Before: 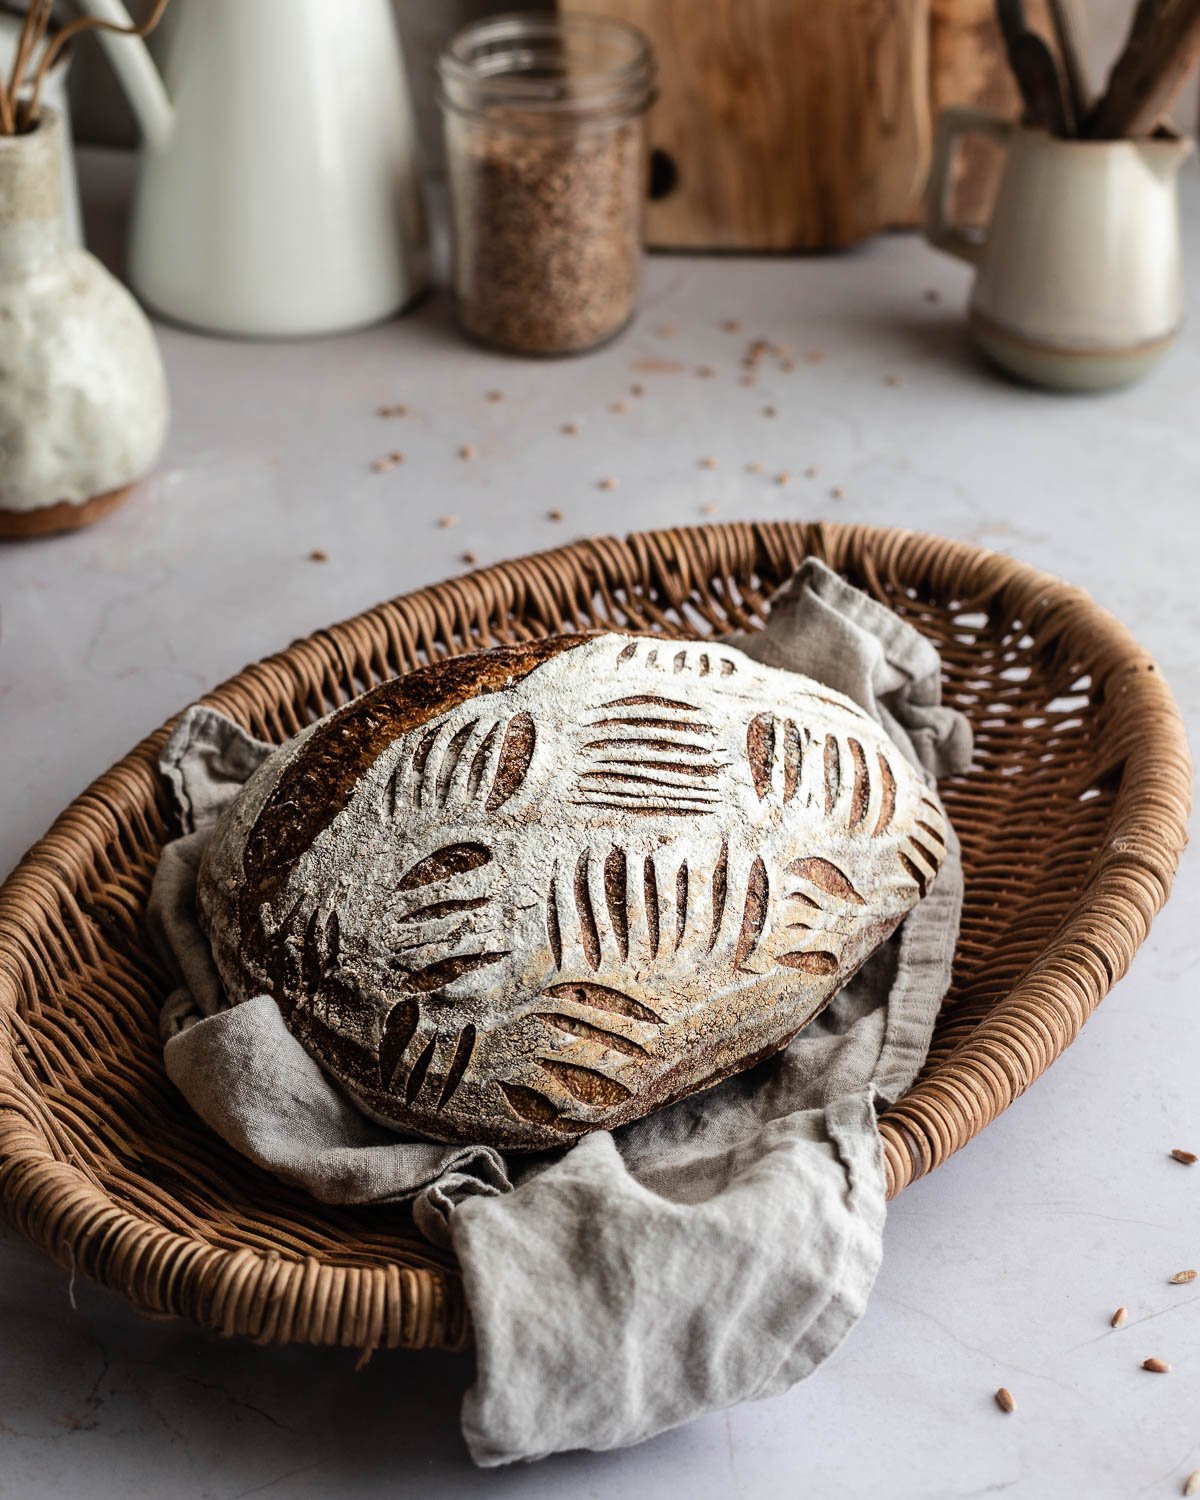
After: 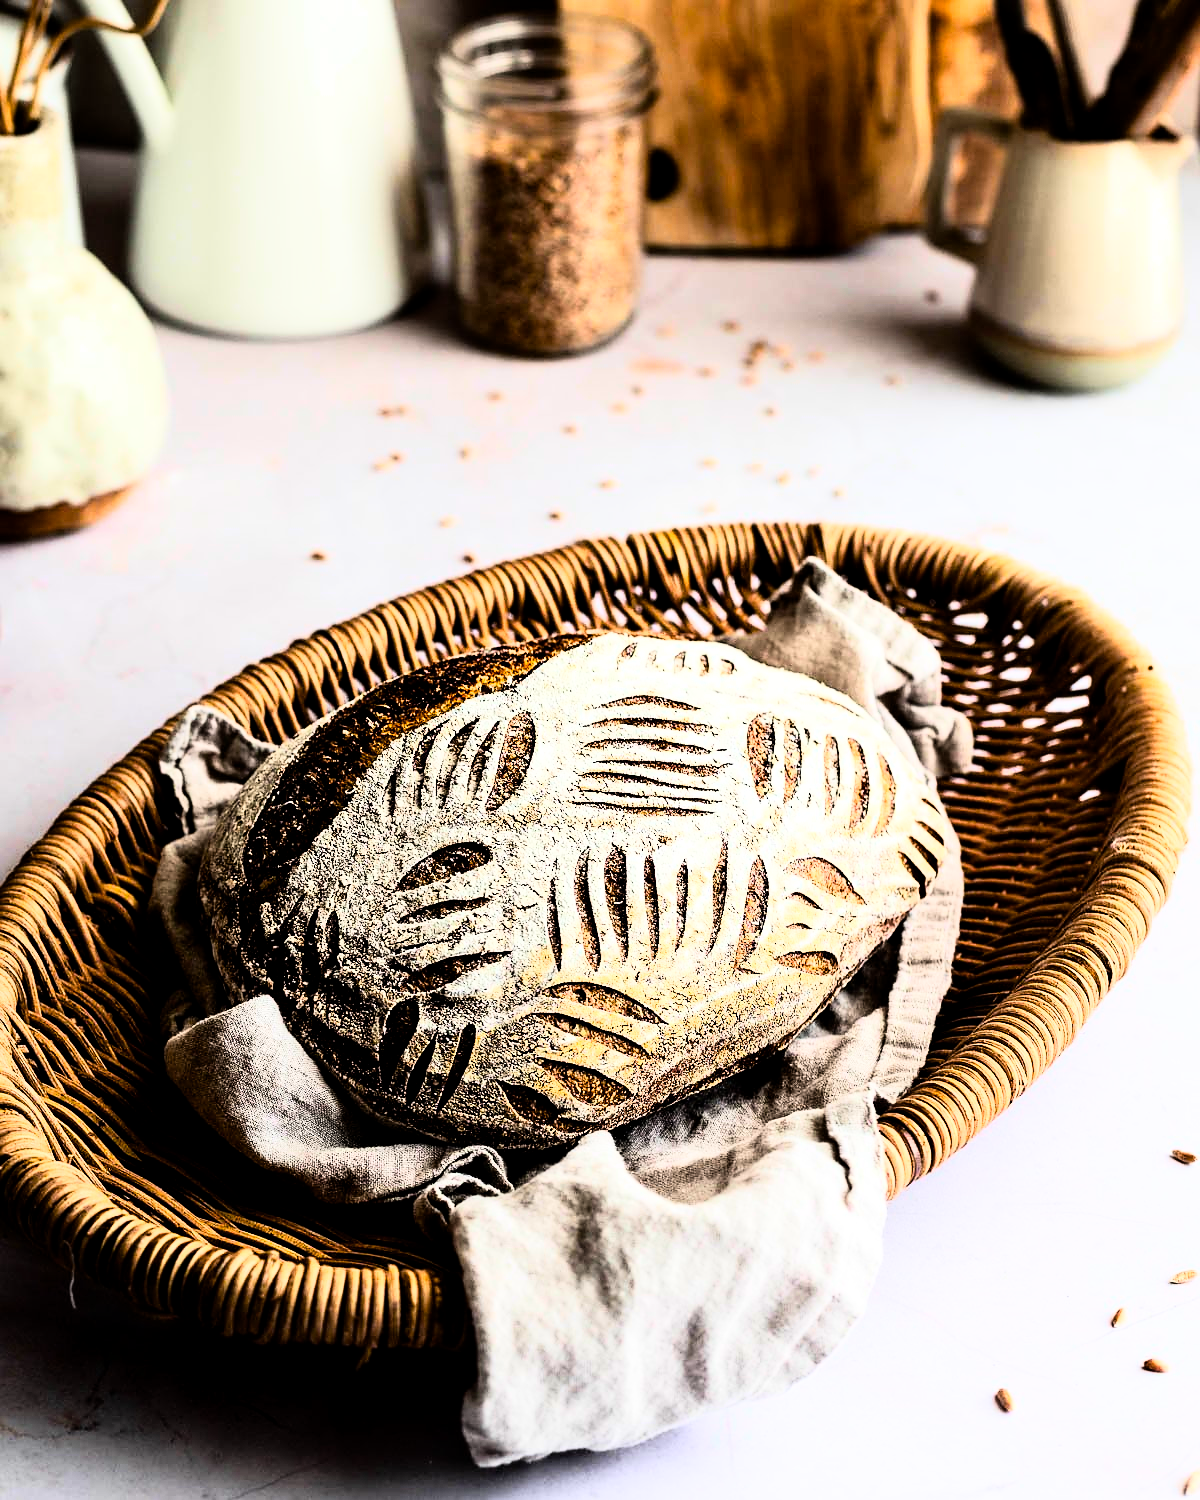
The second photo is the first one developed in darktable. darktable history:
color balance rgb: perceptual saturation grading › global saturation 30%, global vibrance 20%
exposure: black level correction 0.007, exposure 0.159 EV, compensate highlight preservation false
sharpen: radius 0.969, amount 0.604
rgb curve: curves: ch0 [(0, 0) (0.21, 0.15) (0.24, 0.21) (0.5, 0.75) (0.75, 0.96) (0.89, 0.99) (1, 1)]; ch1 [(0, 0.02) (0.21, 0.13) (0.25, 0.2) (0.5, 0.67) (0.75, 0.9) (0.89, 0.97) (1, 1)]; ch2 [(0, 0.02) (0.21, 0.13) (0.25, 0.2) (0.5, 0.67) (0.75, 0.9) (0.89, 0.97) (1, 1)], compensate middle gray true
base curve: curves: ch0 [(0, 0) (0.303, 0.277) (1, 1)]
